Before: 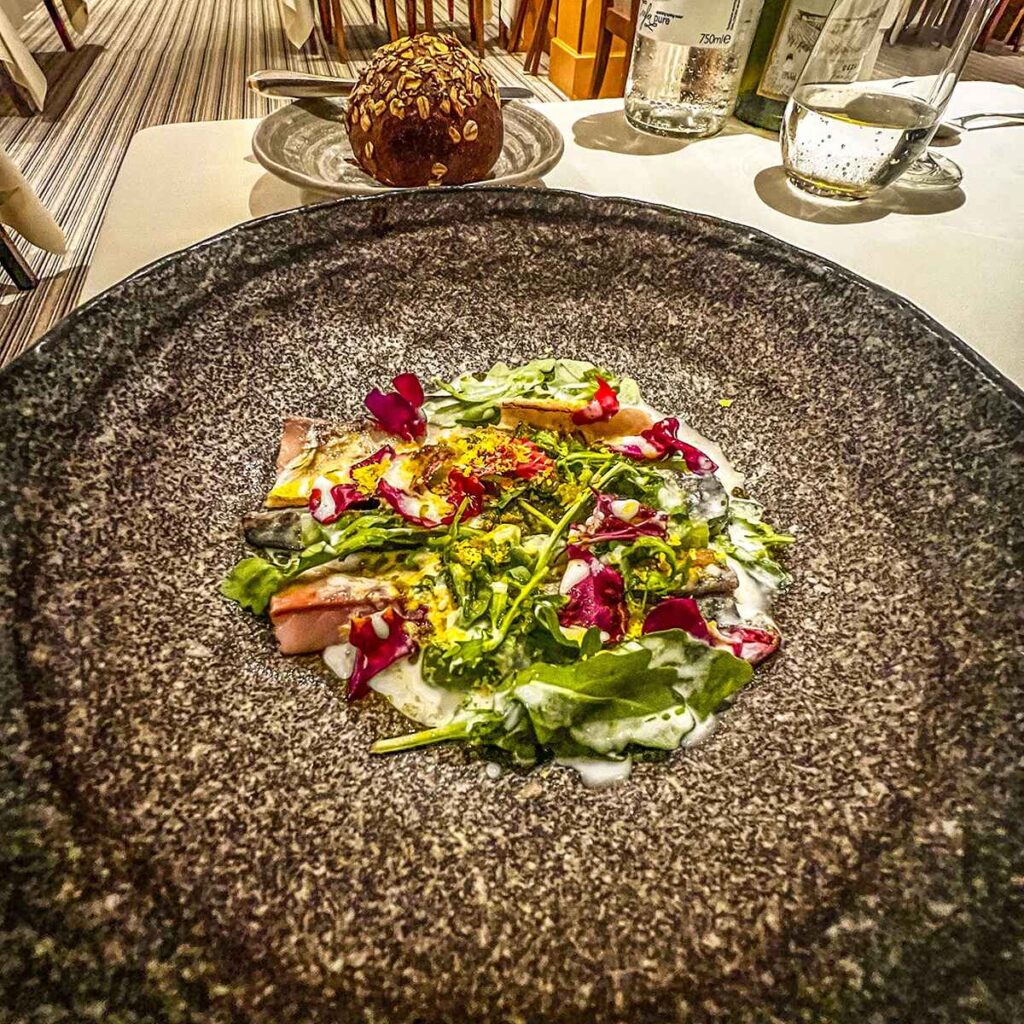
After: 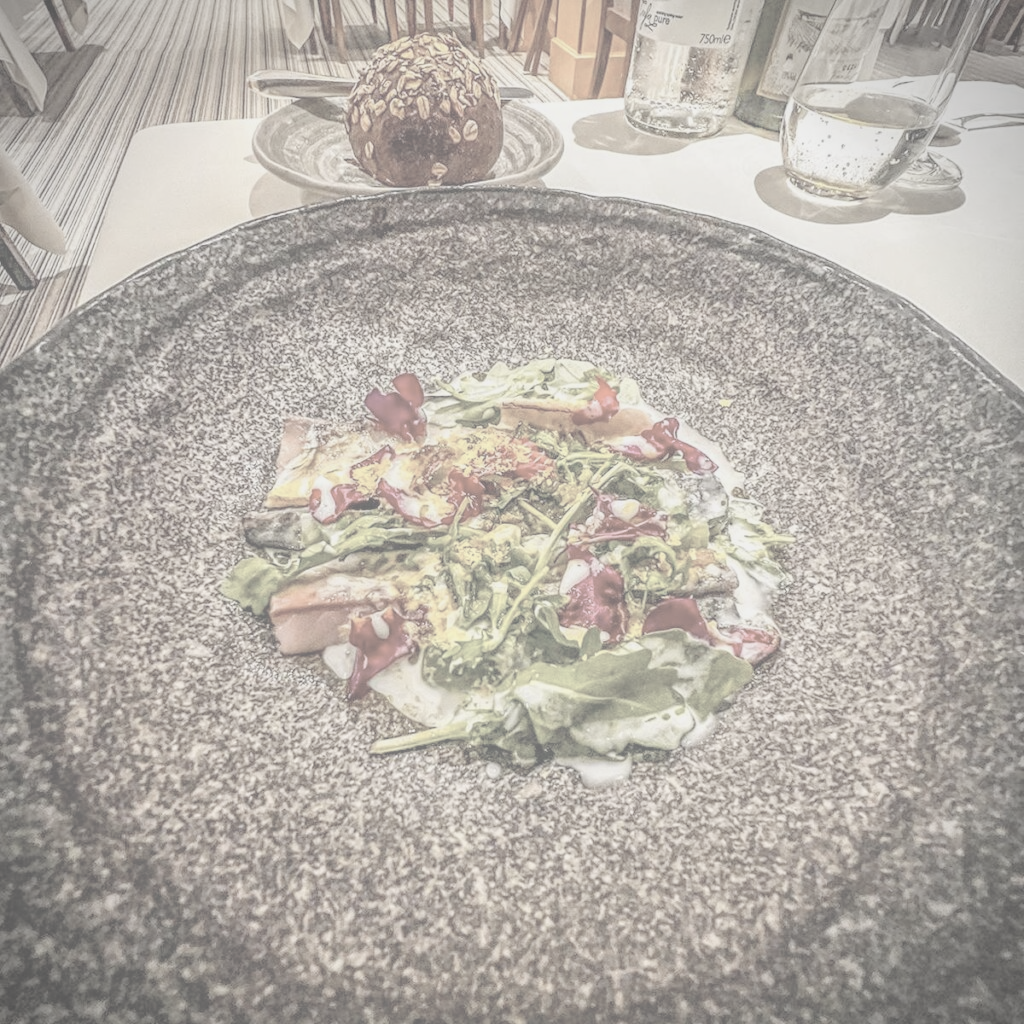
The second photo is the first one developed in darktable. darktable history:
local contrast: highlights 100%, shadows 100%, detail 120%, midtone range 0.2
contrast brightness saturation: contrast -0.32, brightness 0.75, saturation -0.78
vignetting: fall-off start 92.6%, brightness -0.52, saturation -0.51, center (-0.012, 0)
